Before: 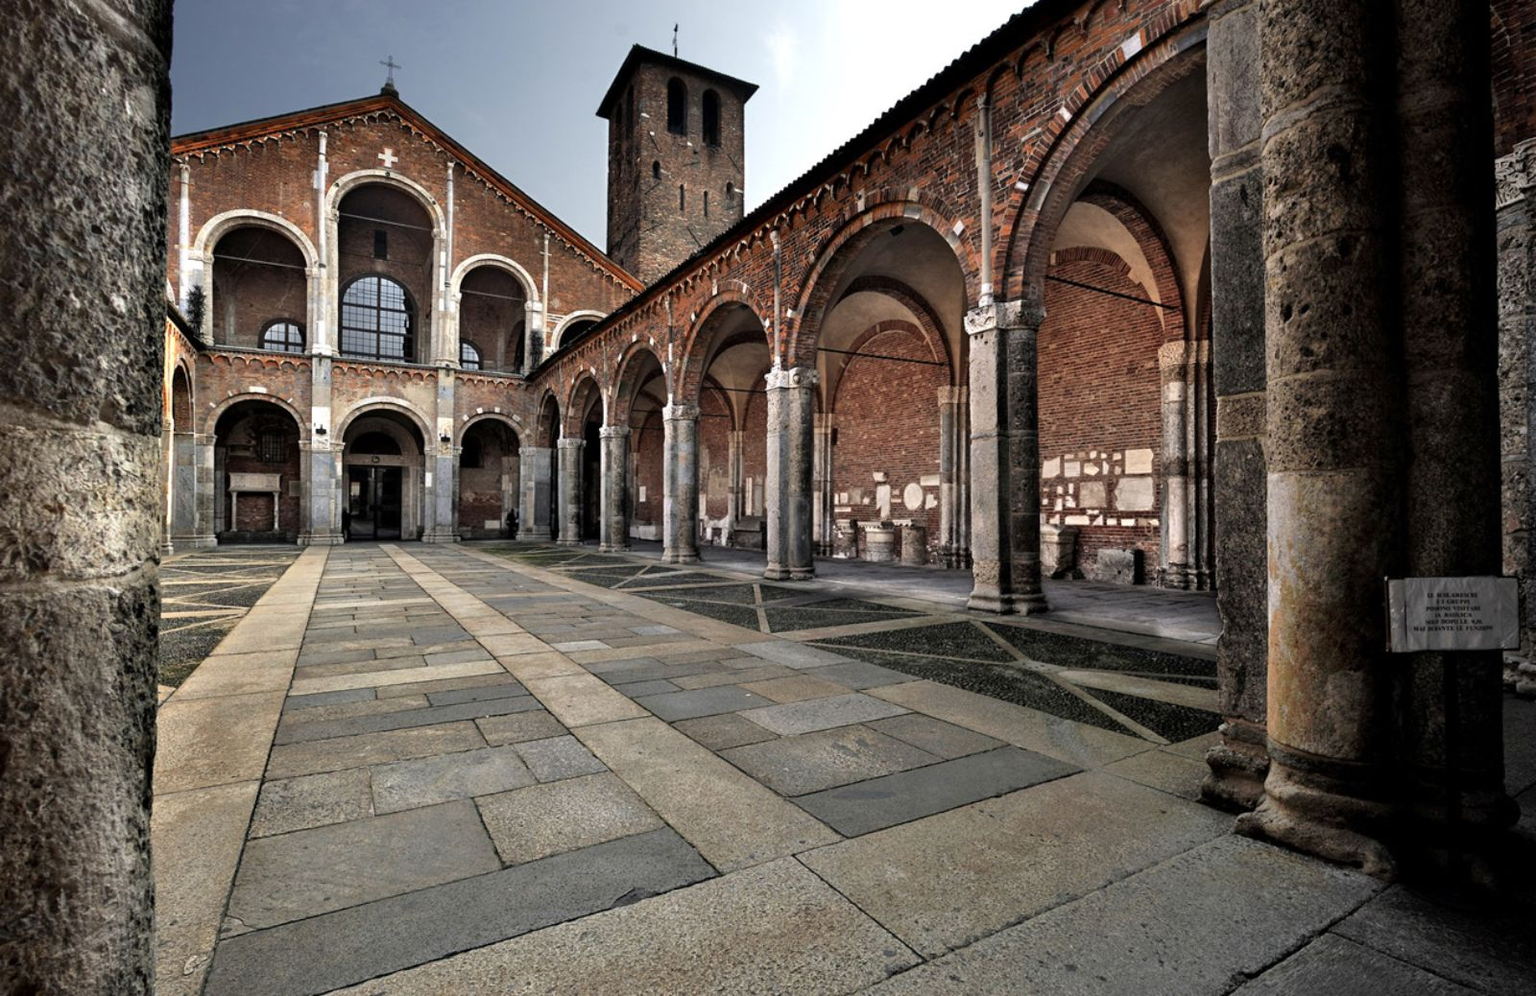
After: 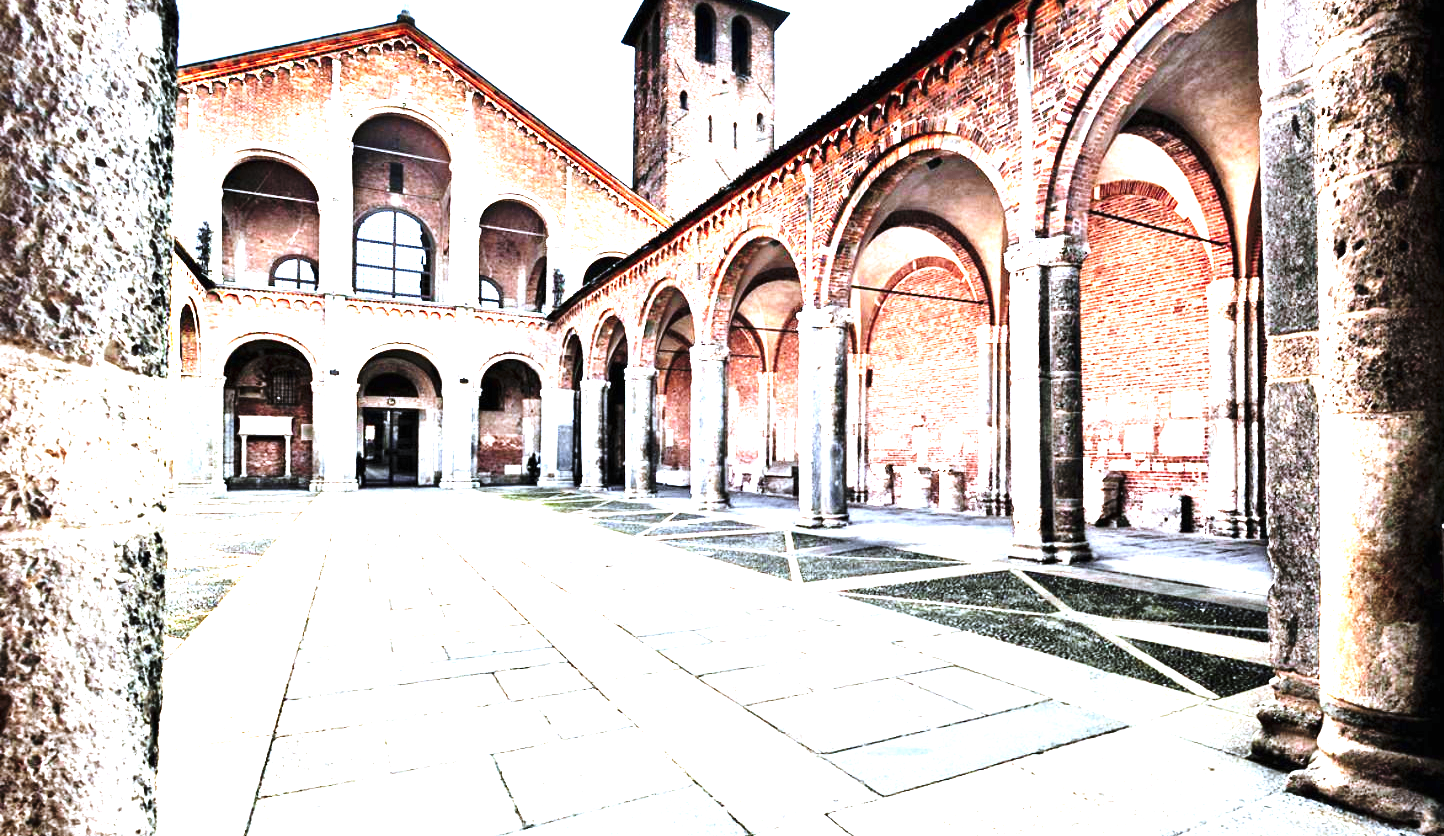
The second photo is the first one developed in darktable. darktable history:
levels: levels [0, 0.352, 0.703]
exposure: black level correction 0, exposure 1.45 EV, compensate exposure bias true, compensate highlight preservation false
crop: top 7.49%, right 9.717%, bottom 11.943%
color correction: highlights a* -2.24, highlights b* -18.1
base curve: curves: ch0 [(0, 0) (0.036, 0.025) (0.121, 0.166) (0.206, 0.329) (0.605, 0.79) (1, 1)], preserve colors none
